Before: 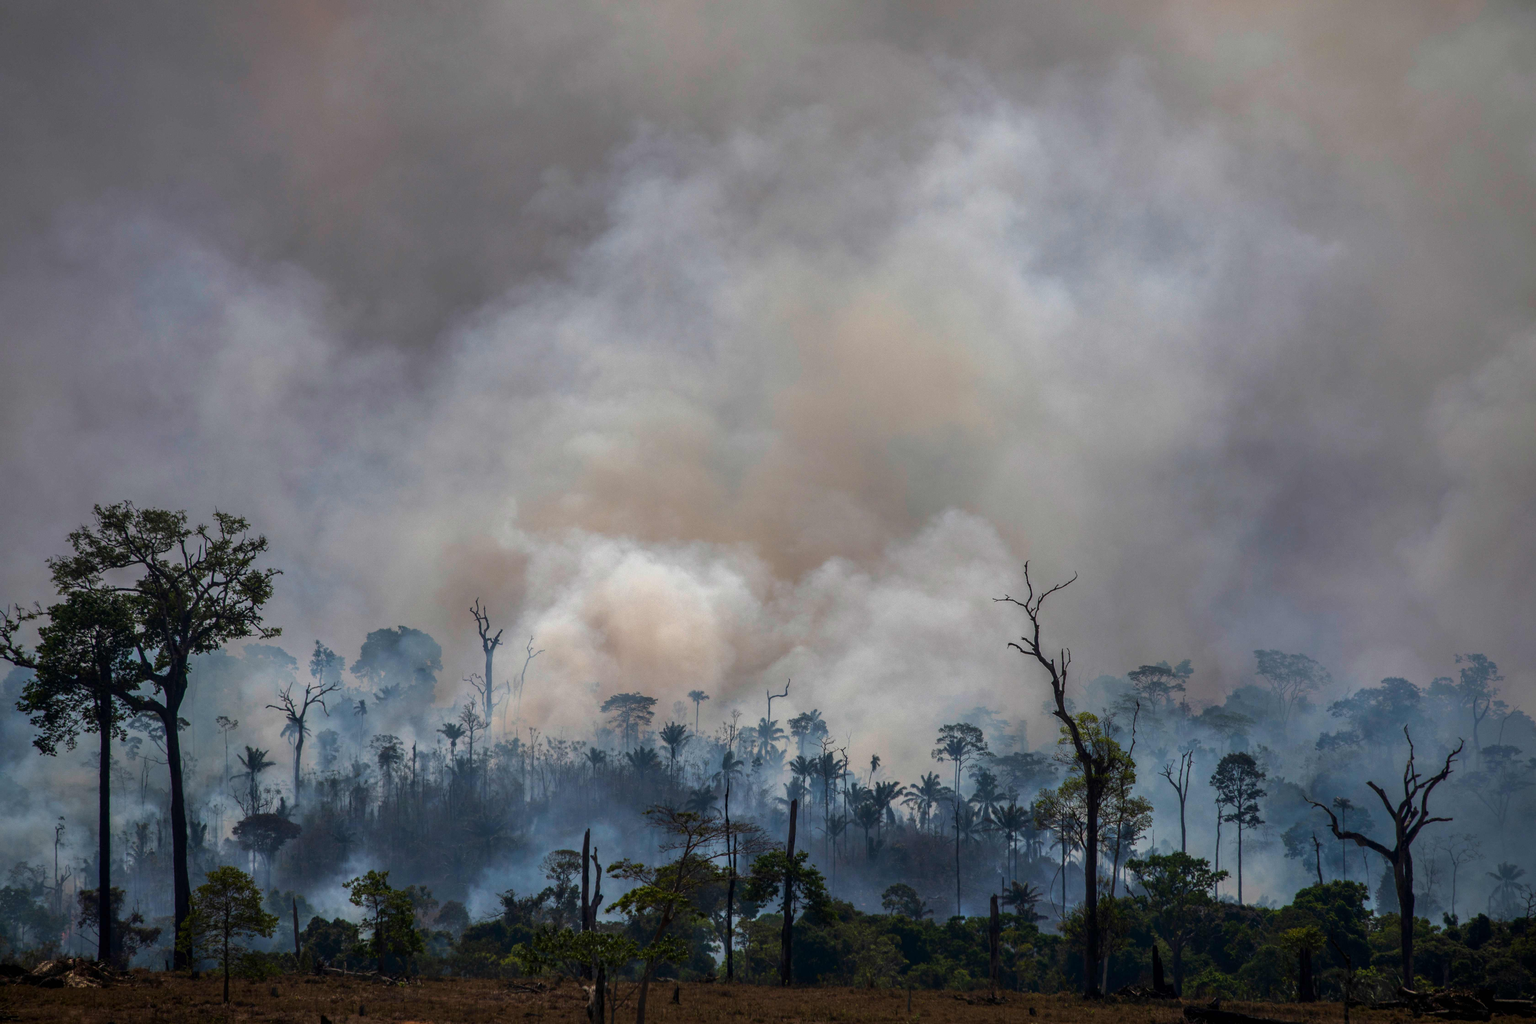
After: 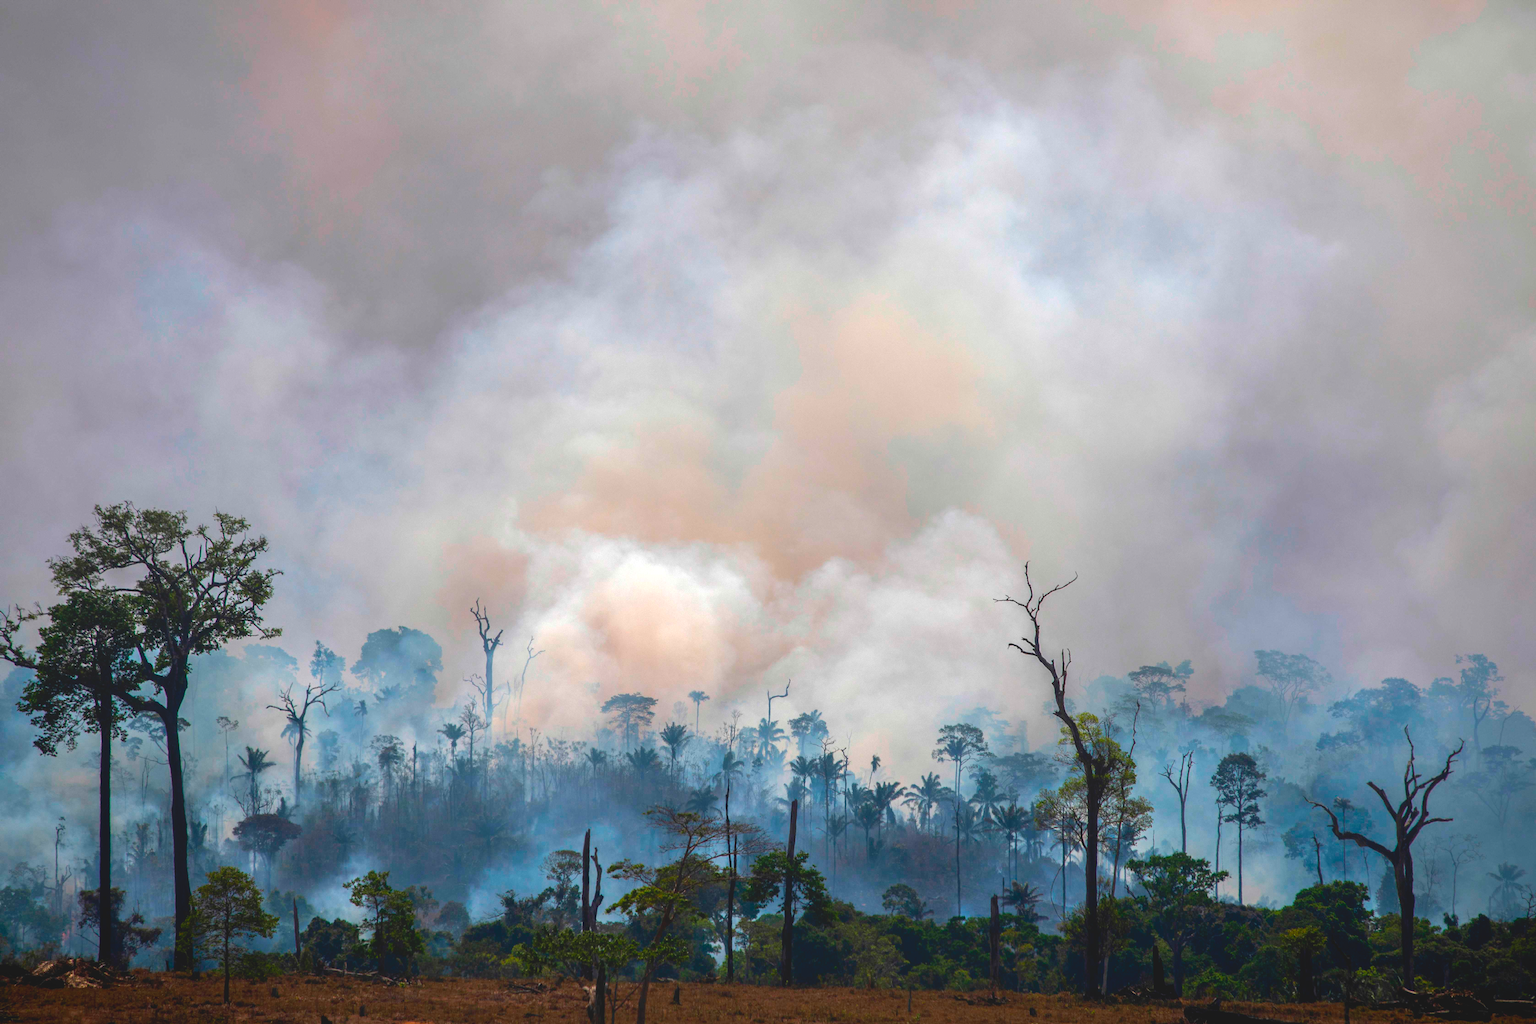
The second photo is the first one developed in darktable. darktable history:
local contrast: detail 69%
exposure: exposure 1.067 EV, compensate highlight preservation false
